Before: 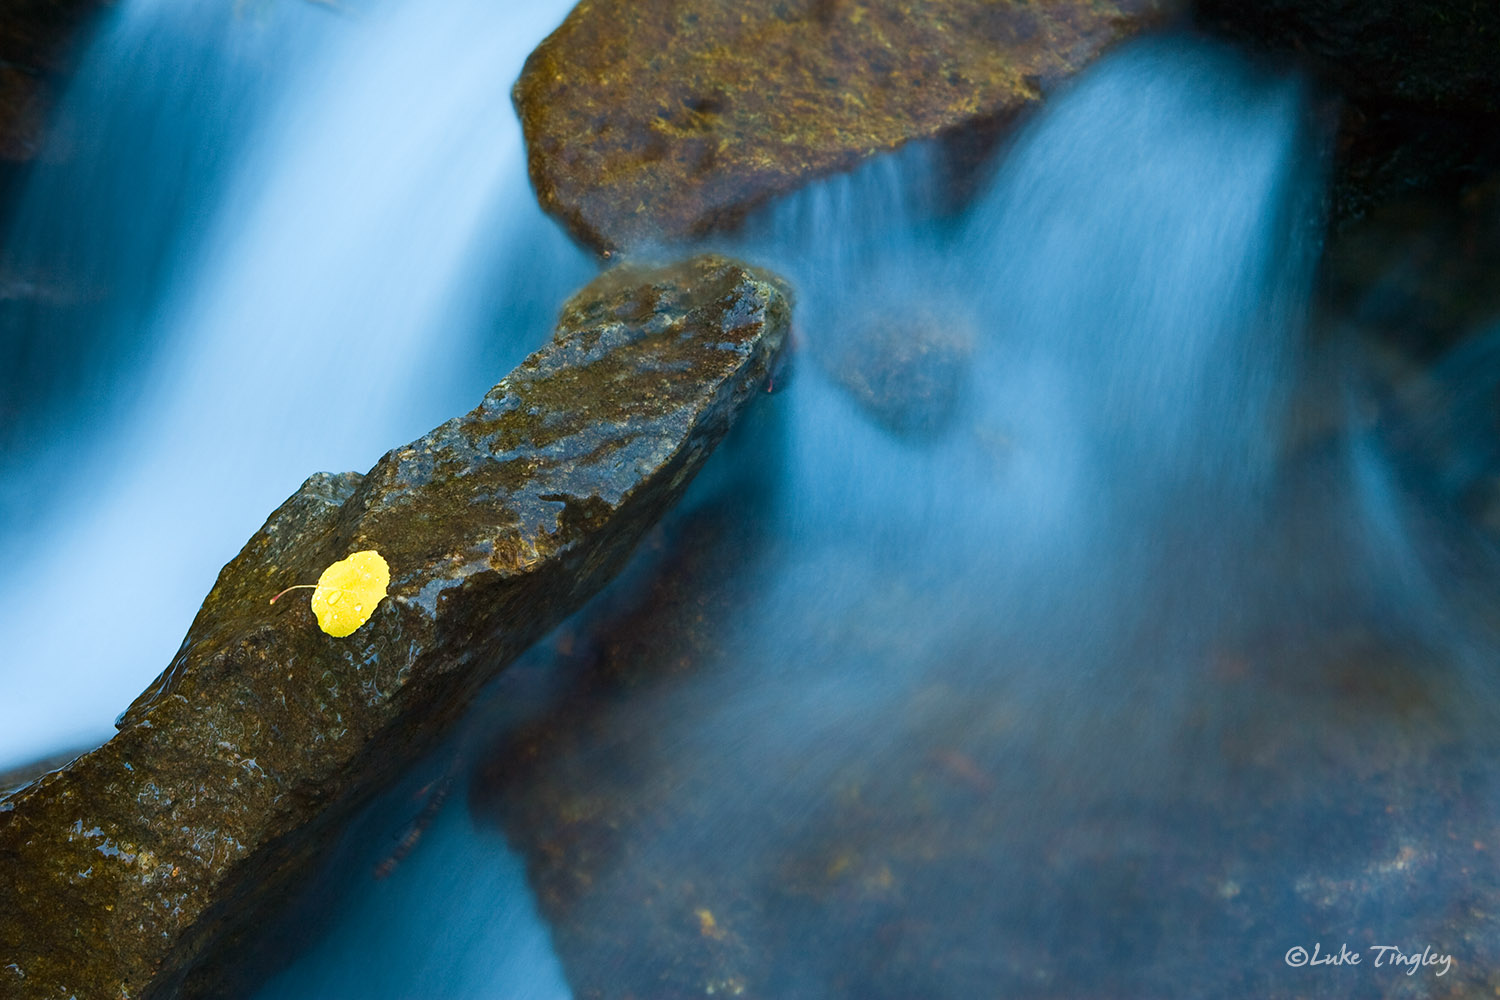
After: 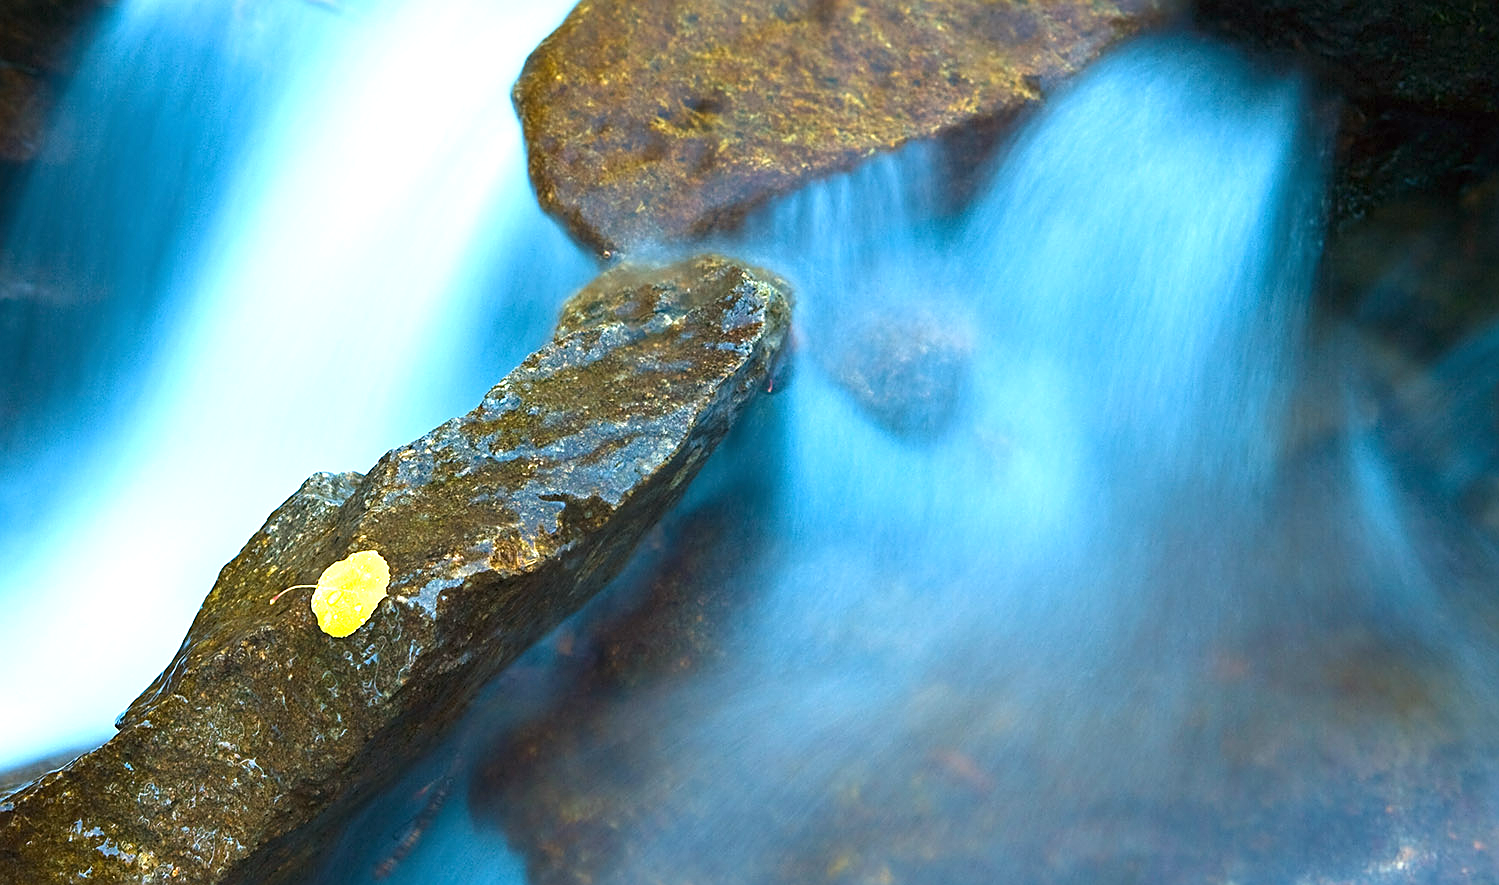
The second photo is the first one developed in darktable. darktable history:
tone equalizer: on, module defaults
exposure: black level correction 0, exposure 1.1 EV, compensate exposure bias true, compensate highlight preservation false
crop and rotate: top 0%, bottom 11.49%
sharpen: on, module defaults
